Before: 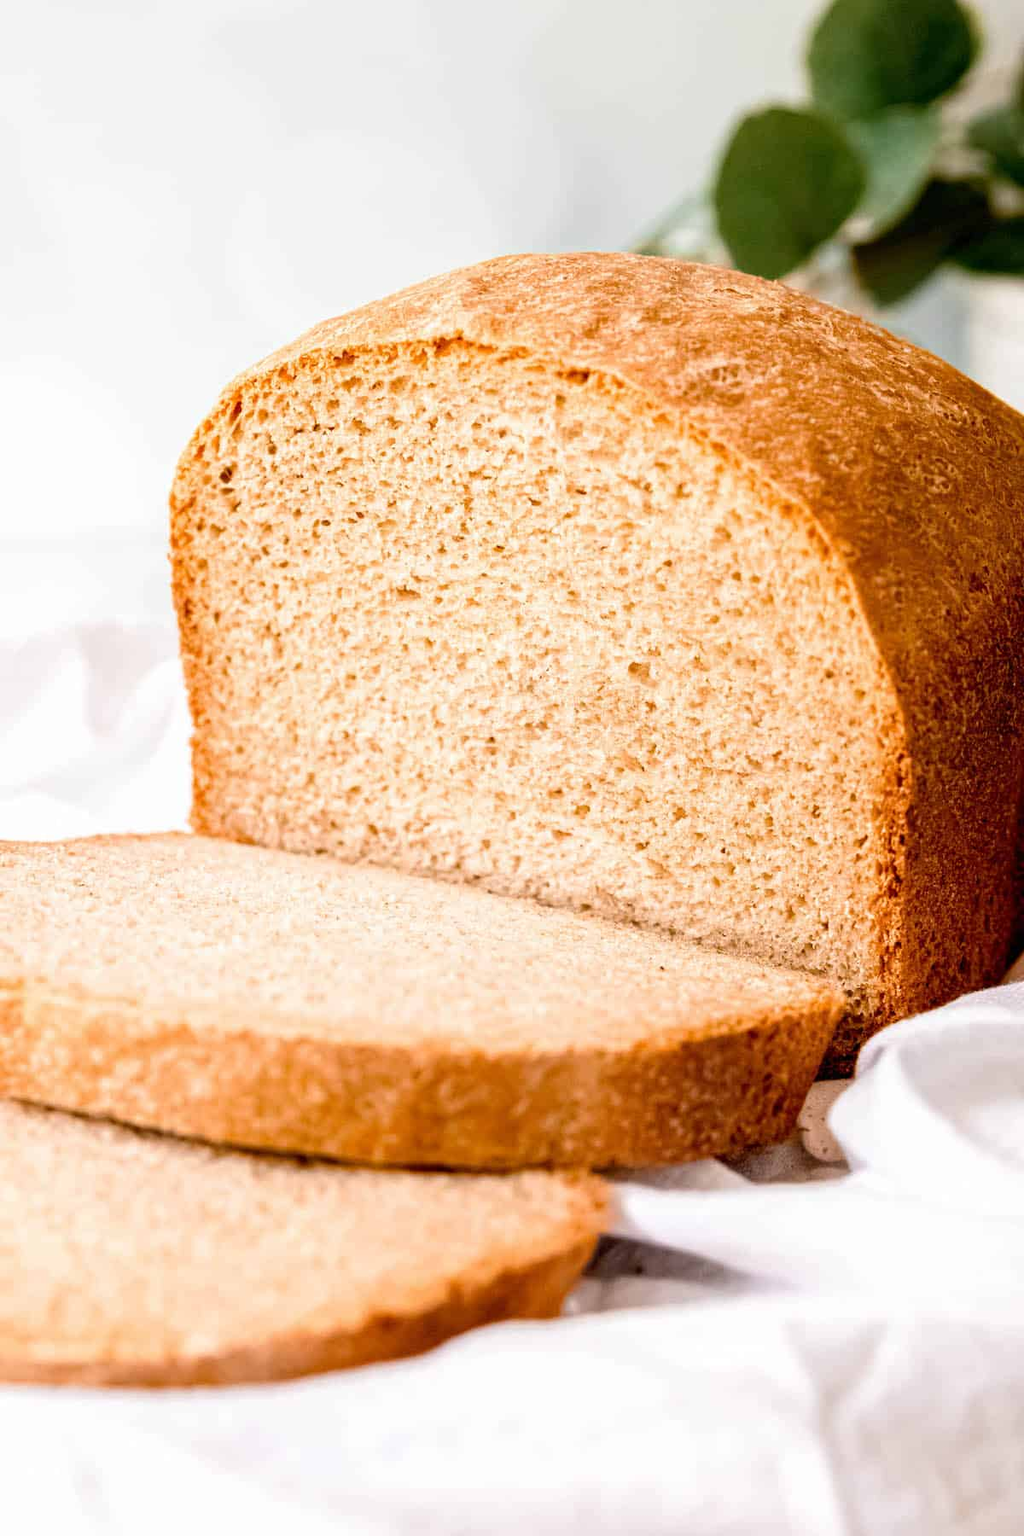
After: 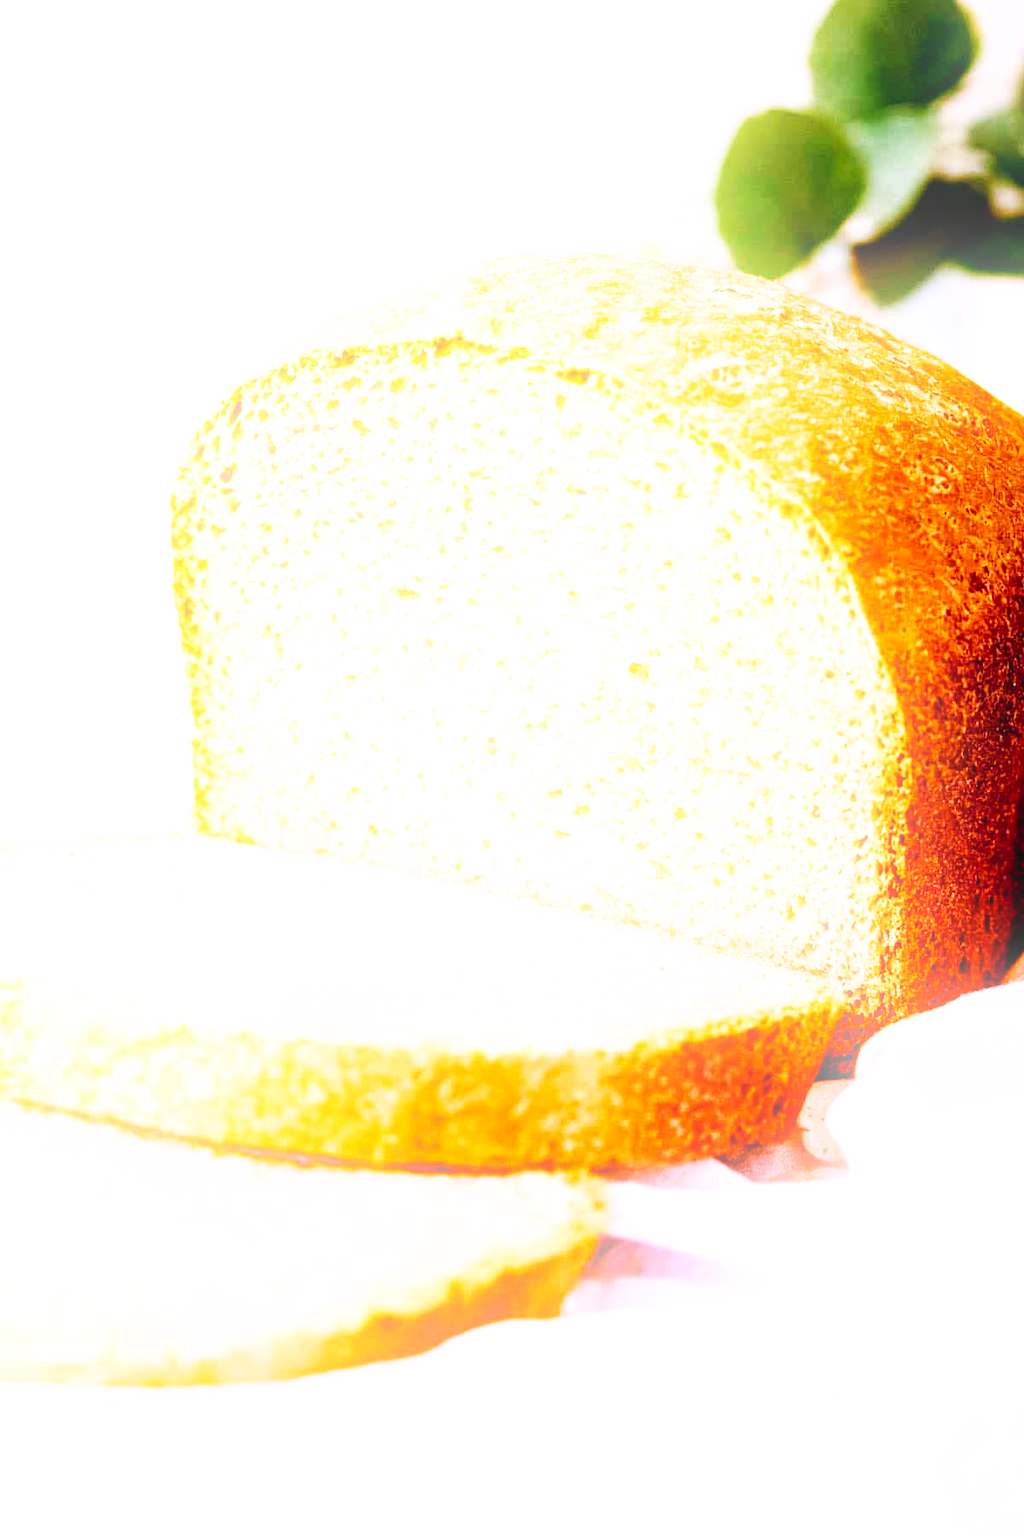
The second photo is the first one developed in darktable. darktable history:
exposure: exposure 0.127 EV, compensate highlight preservation false
base curve: curves: ch0 [(0, 0) (0.007, 0.004) (0.027, 0.03) (0.046, 0.07) (0.207, 0.54) (0.442, 0.872) (0.673, 0.972) (1, 1)], preserve colors none
bloom: size 16%, threshold 98%, strength 20%
haze removal: strength -0.1, adaptive false
local contrast: mode bilateral grid, contrast 20, coarseness 50, detail 120%, midtone range 0.2
white balance: red 1.042, blue 1.17
